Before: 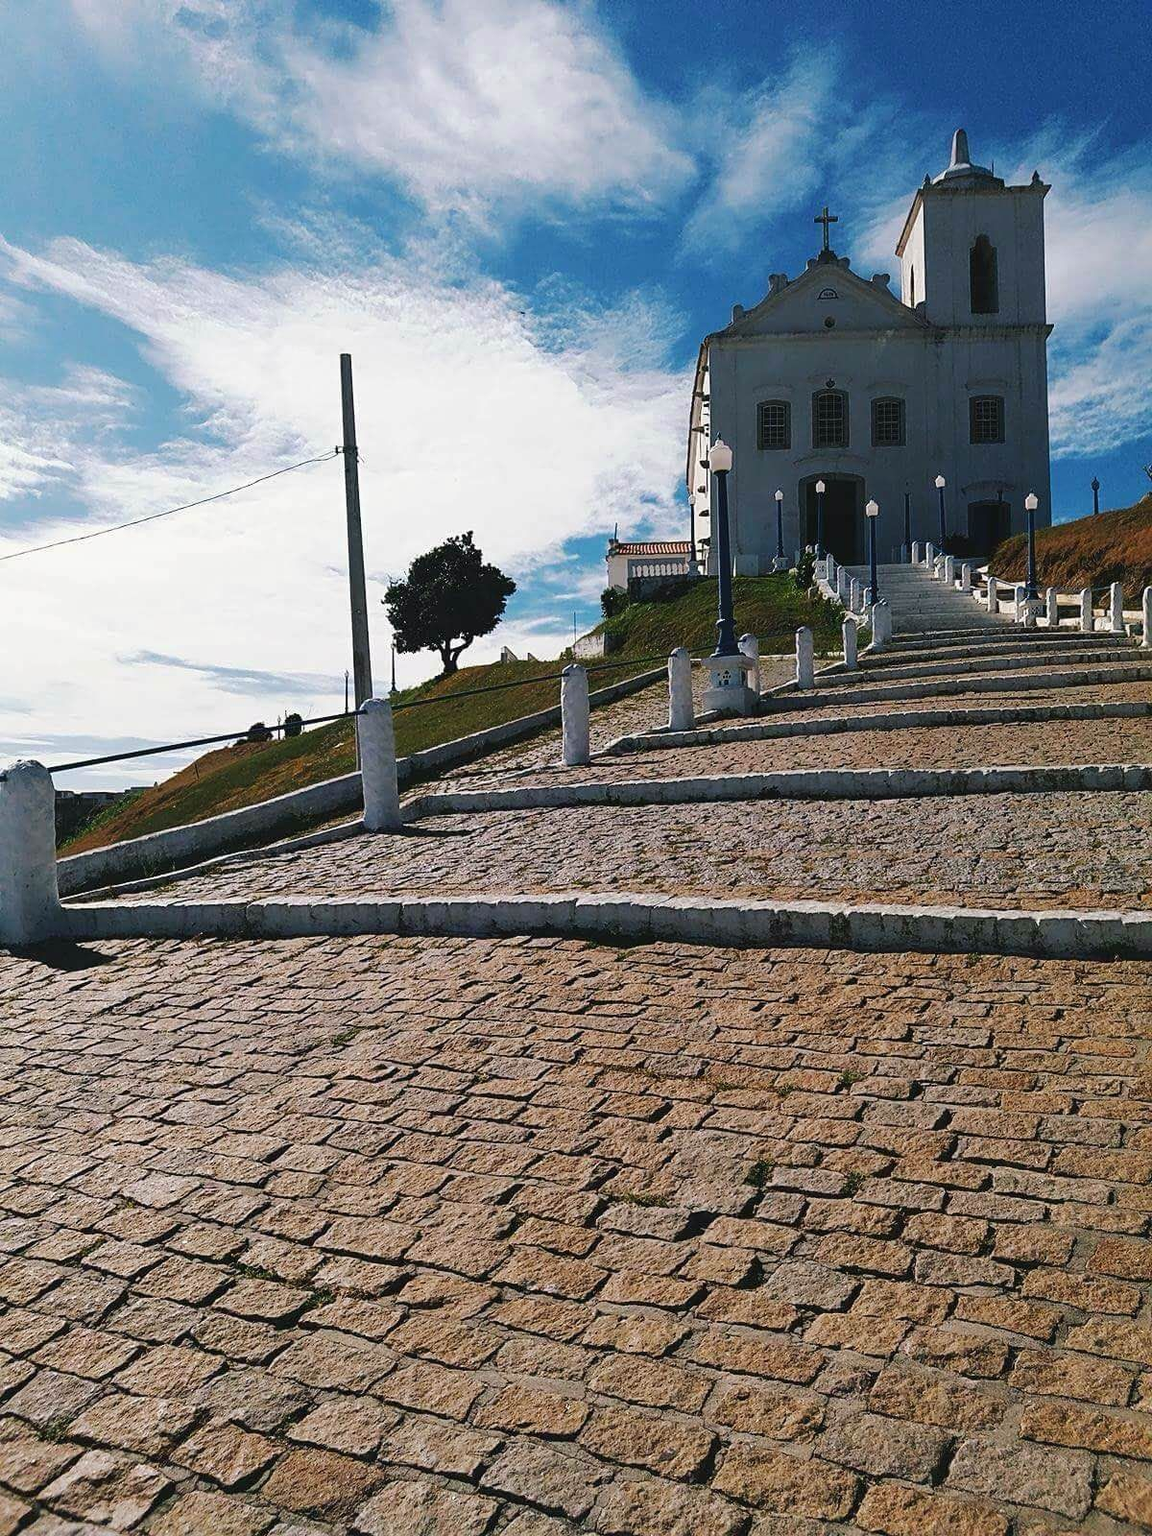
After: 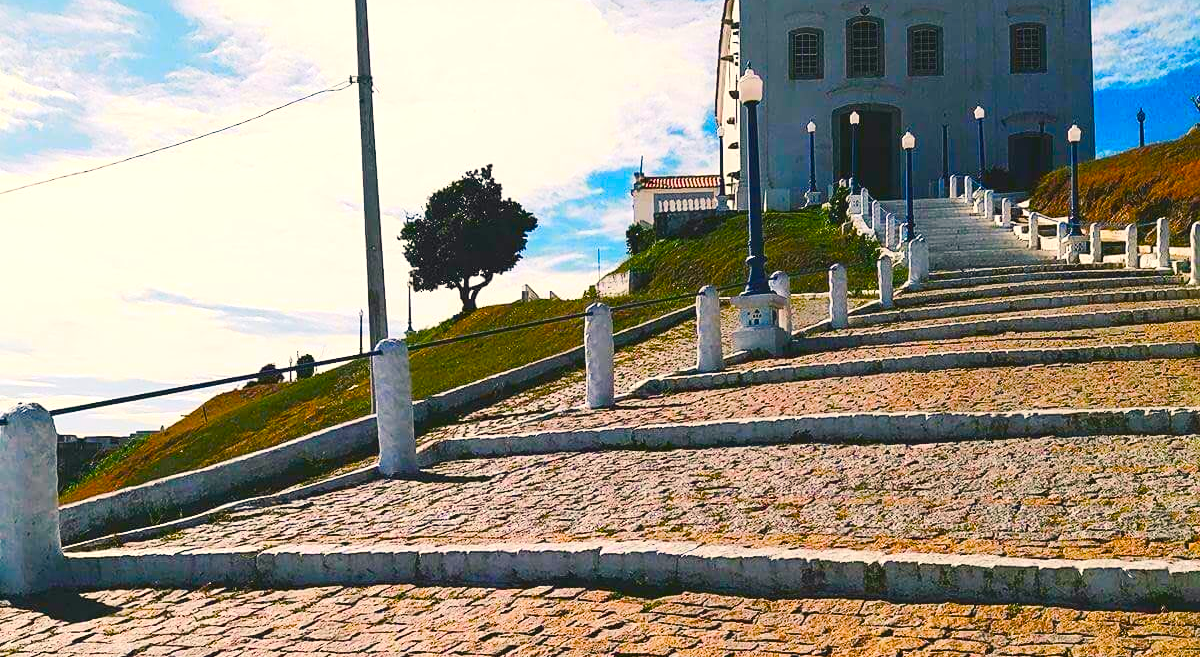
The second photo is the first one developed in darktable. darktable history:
tone curve: curves: ch0 [(0, 0.038) (0.193, 0.212) (0.461, 0.502) (0.634, 0.709) (0.852, 0.89) (1, 0.967)]; ch1 [(0, 0) (0.35, 0.356) (0.45, 0.453) (0.504, 0.503) (0.532, 0.524) (0.558, 0.555) (0.735, 0.762) (1, 1)]; ch2 [(0, 0) (0.281, 0.266) (0.456, 0.469) (0.5, 0.5) (0.533, 0.545) (0.606, 0.598) (0.646, 0.654) (1, 1)], color space Lab, independent channels, preserve colors none
crop and rotate: top 24.366%, bottom 34.523%
exposure: black level correction 0, exposure 0.498 EV, compensate highlight preservation false
color balance rgb: highlights gain › chroma 2.999%, highlights gain › hue 60.05°, linear chroma grading › global chroma 15.576%, perceptual saturation grading › global saturation 23.467%, perceptual saturation grading › highlights -24.108%, perceptual saturation grading › mid-tones 23.893%, perceptual saturation grading › shadows 39.54%, global vibrance 25.399%
